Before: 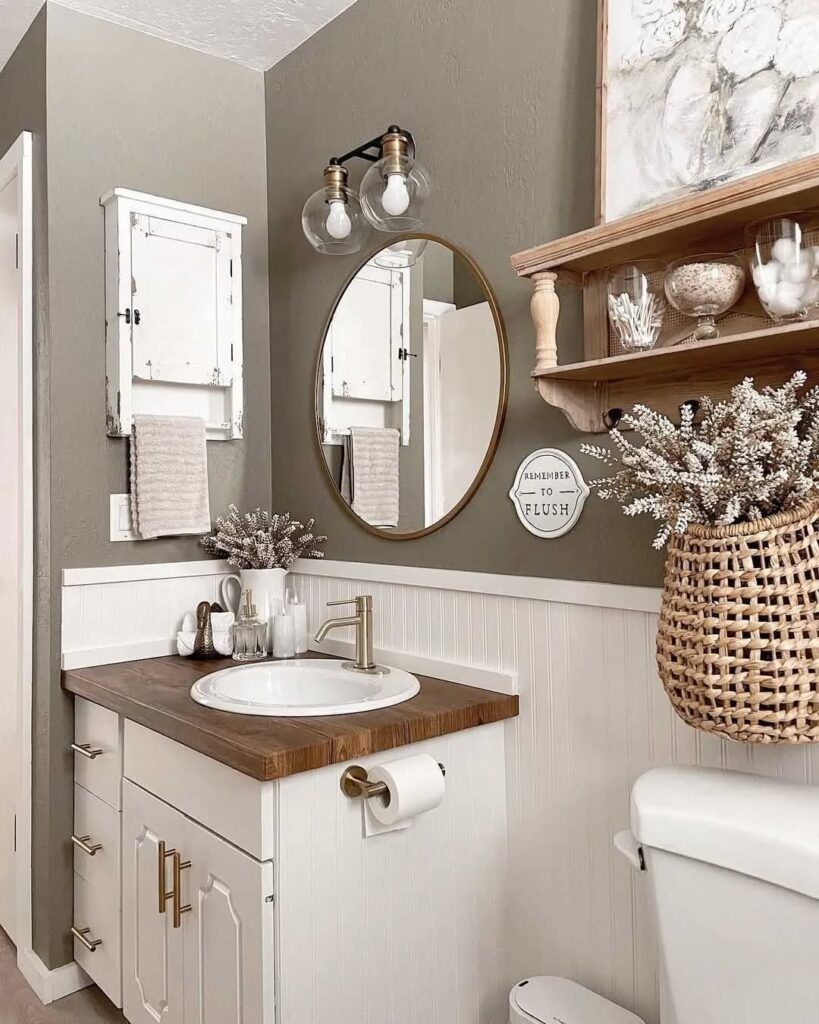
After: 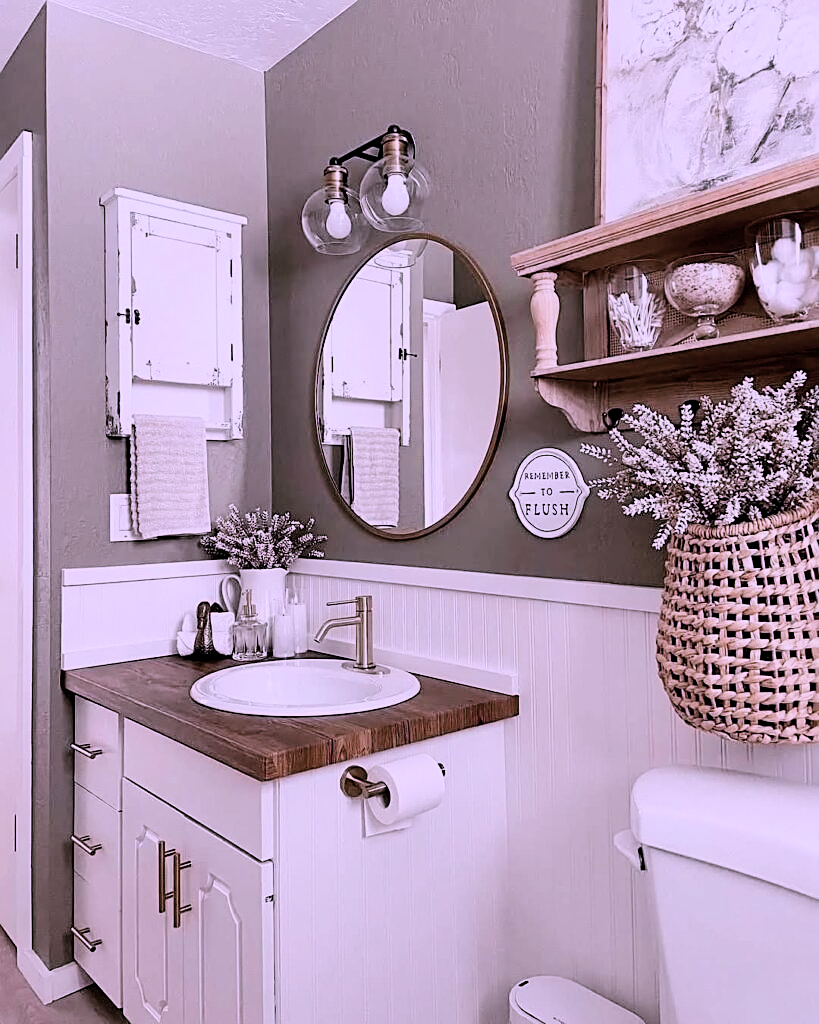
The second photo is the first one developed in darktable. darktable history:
filmic rgb: black relative exposure -5 EV, hardness 2.88, contrast 1.3
white balance: emerald 1
color correction: highlights a* 15.03, highlights b* -25.07
sharpen: on, module defaults
